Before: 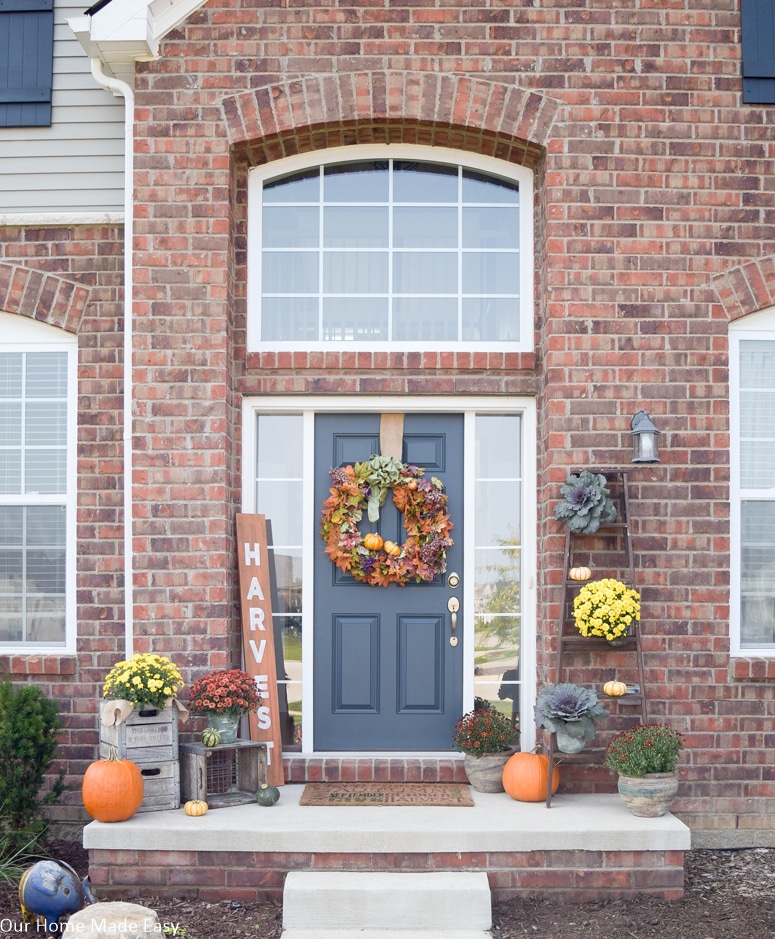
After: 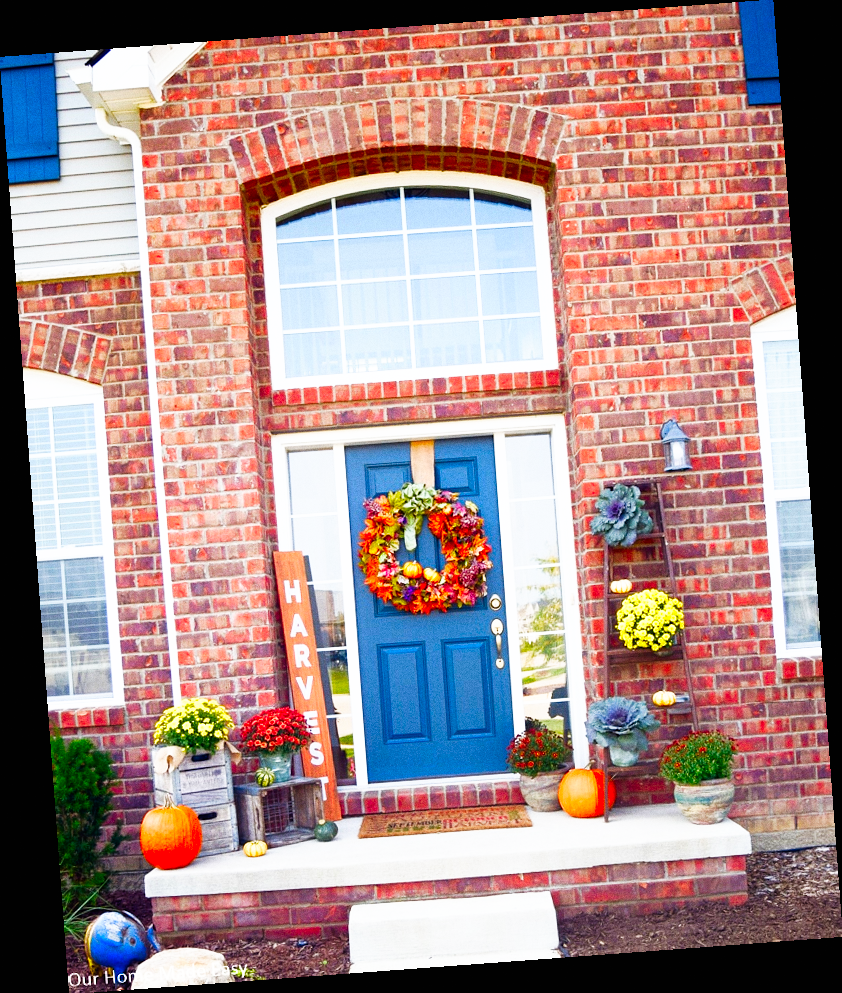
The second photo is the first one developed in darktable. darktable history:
grain: coarseness 0.09 ISO
rgb curve: curves: ch0 [(0, 0) (0.415, 0.237) (1, 1)]
rotate and perspective: rotation -4.25°, automatic cropping off
base curve: curves: ch0 [(0, 0) (0.007, 0.004) (0.027, 0.03) (0.046, 0.07) (0.207, 0.54) (0.442, 0.872) (0.673, 0.972) (1, 1)], preserve colors none
color correction: saturation 2.15
